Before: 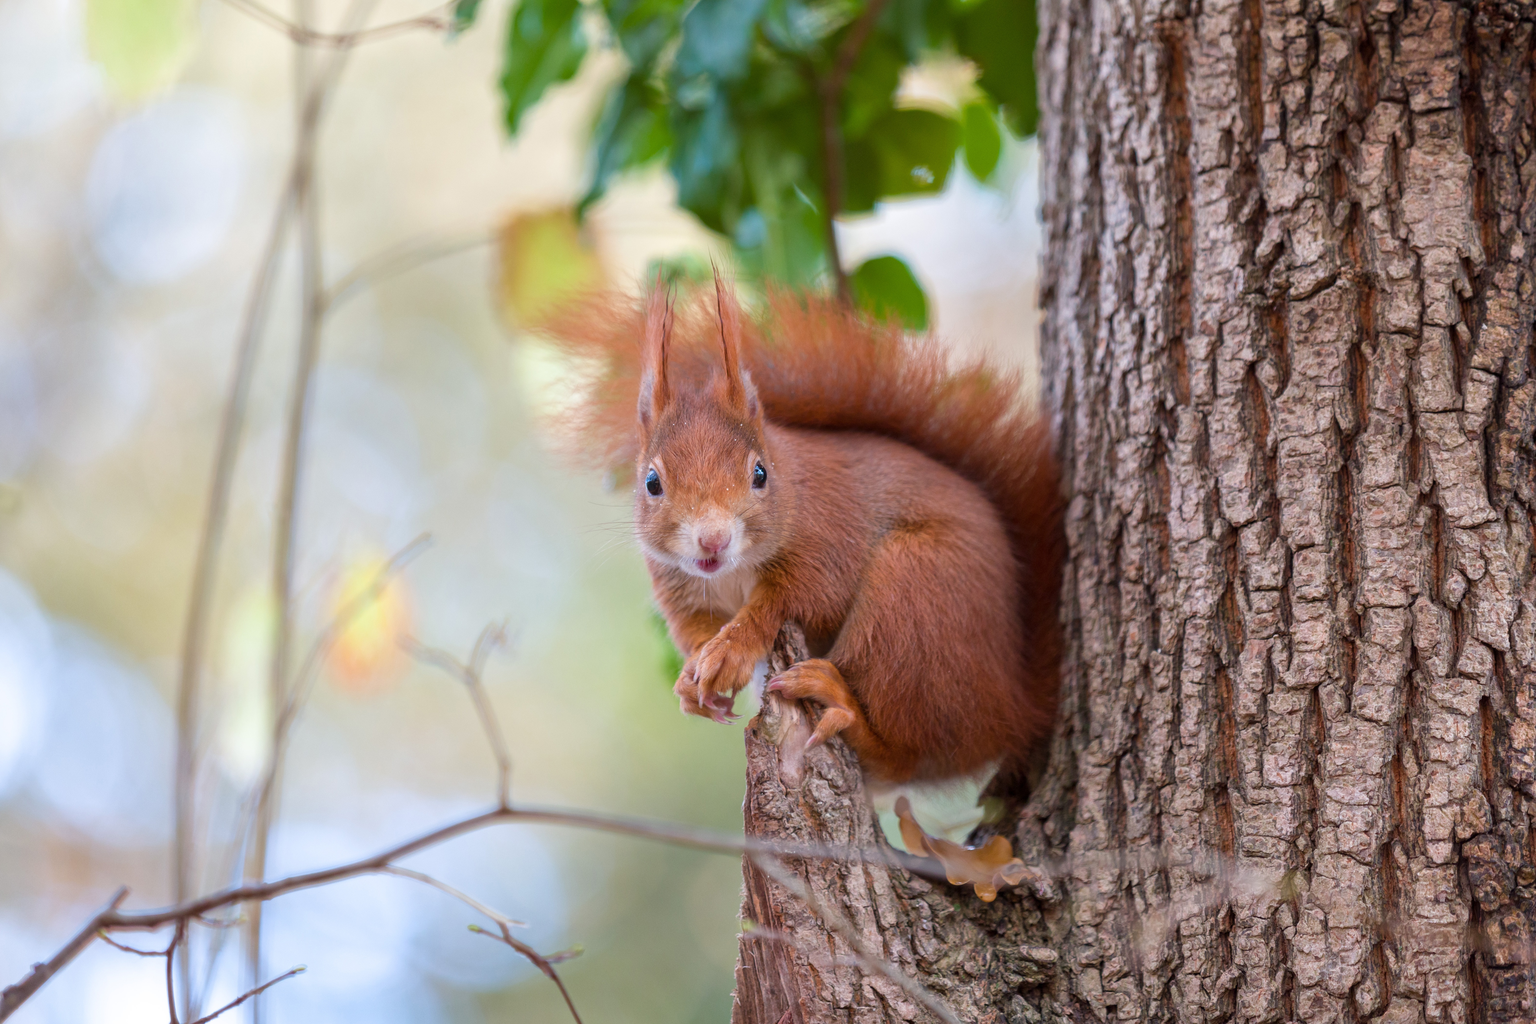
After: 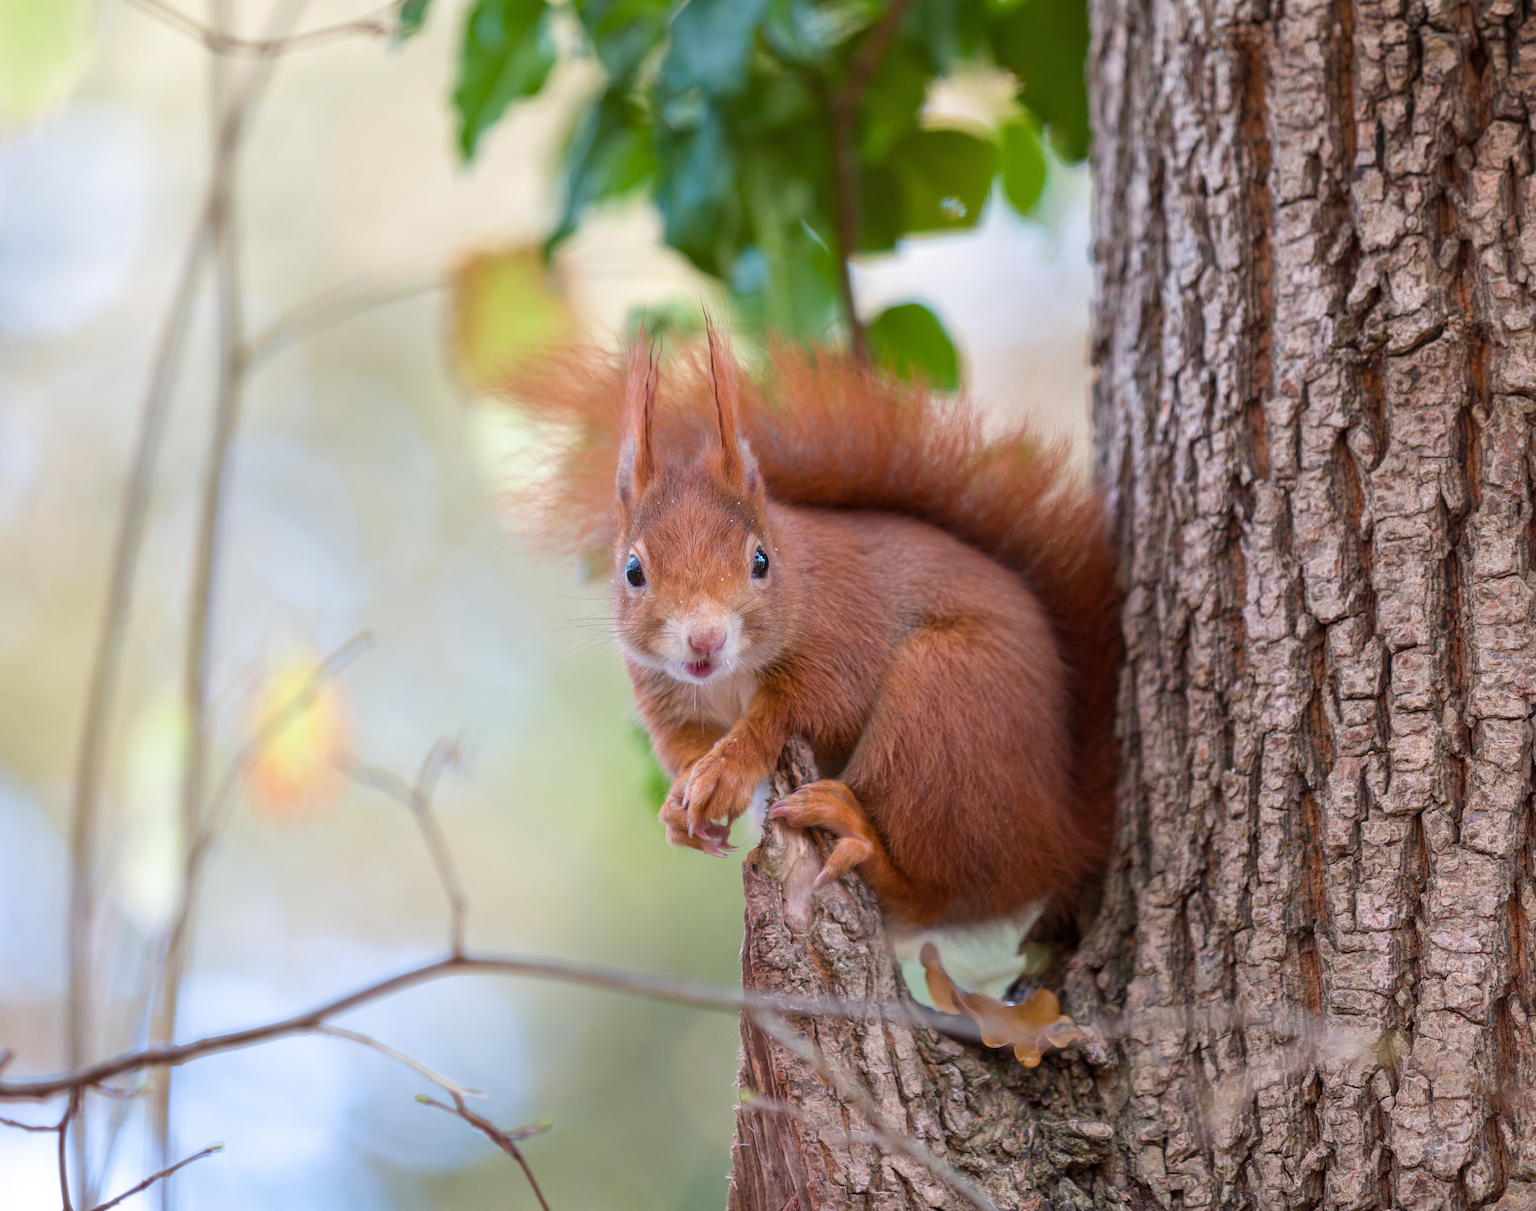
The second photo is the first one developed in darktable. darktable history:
crop: left 7.652%, right 7.837%
